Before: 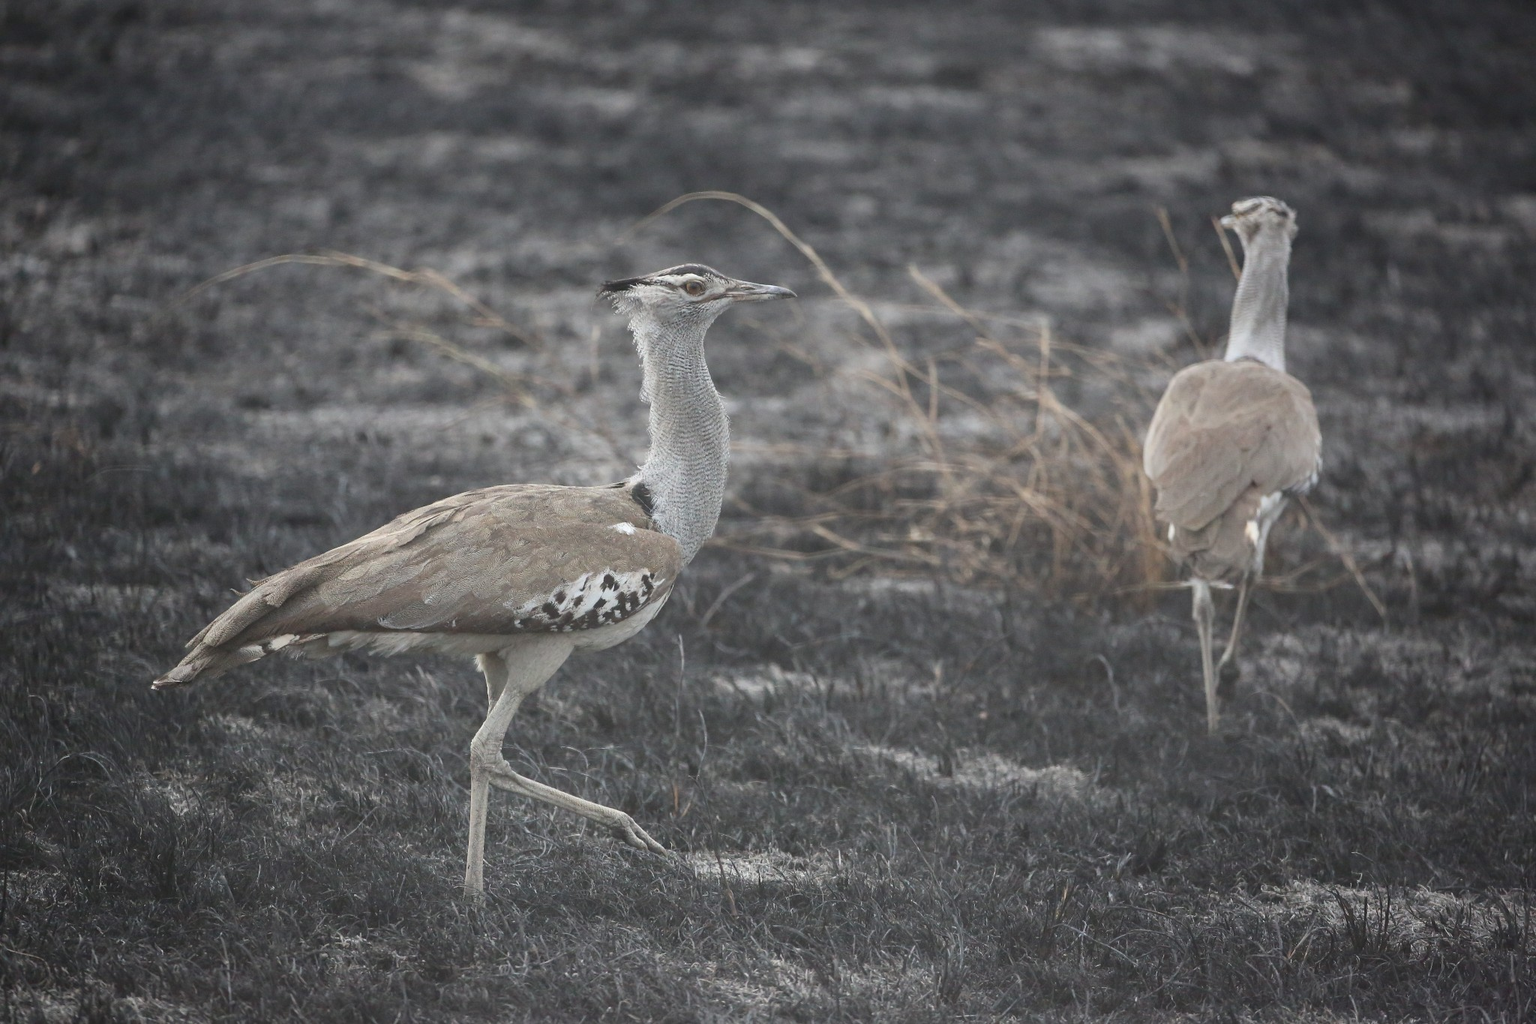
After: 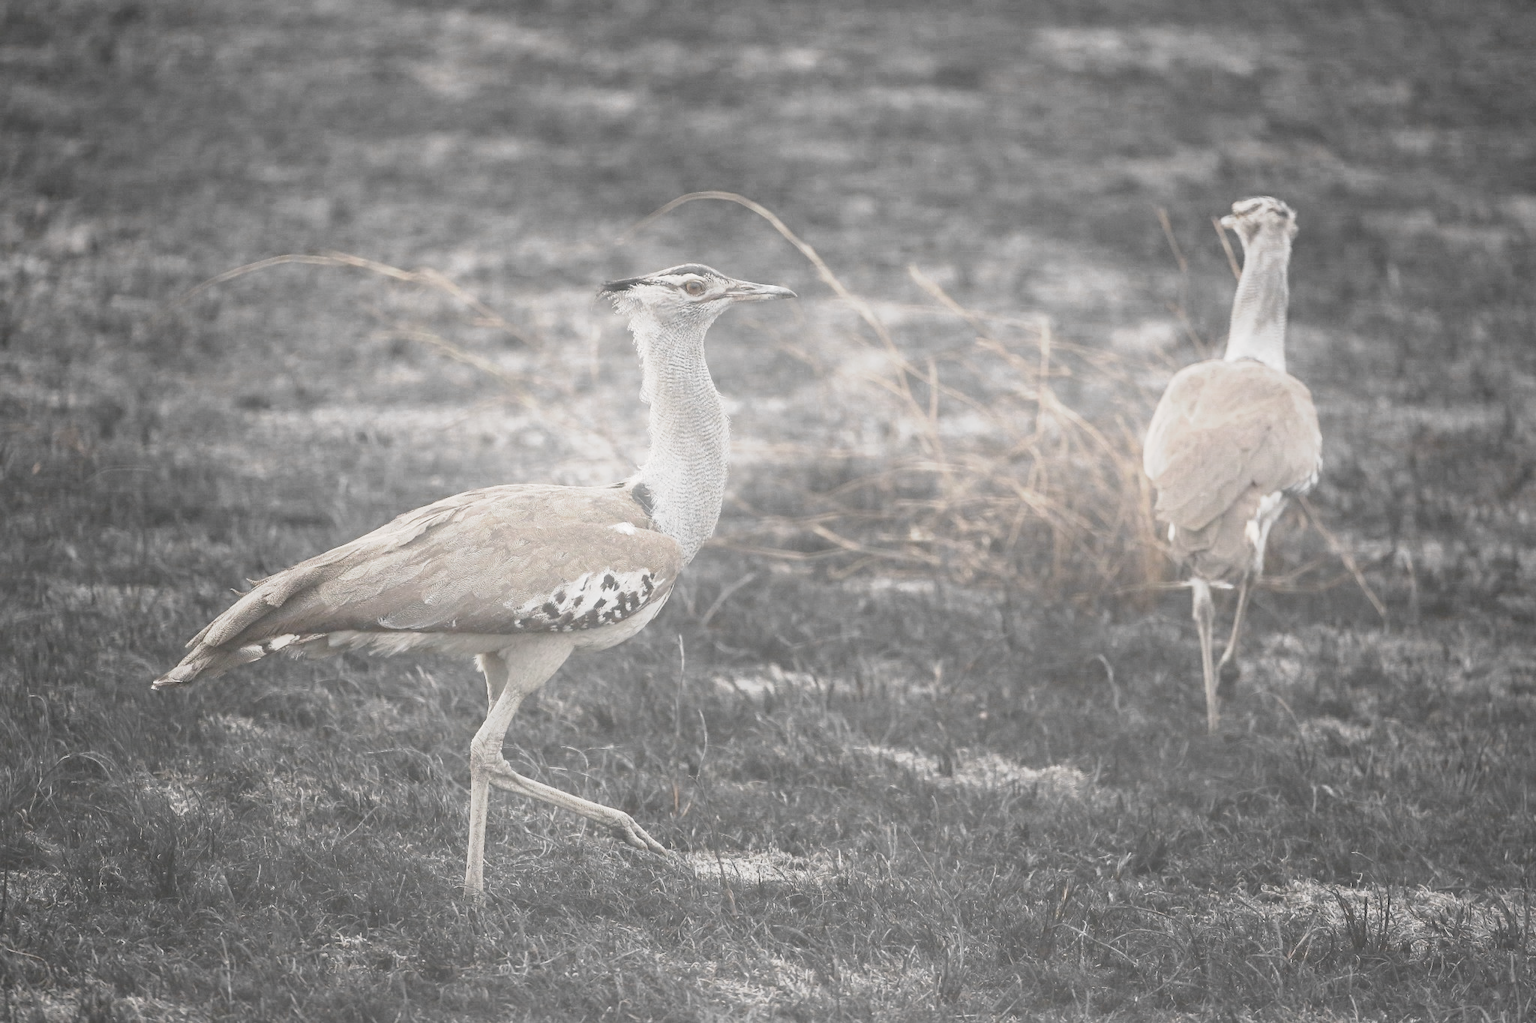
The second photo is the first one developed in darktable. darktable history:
exposure: exposure 1.157 EV, compensate highlight preservation false
color balance rgb: power › hue 309.53°, highlights gain › chroma 1.68%, highlights gain › hue 56.09°, global offset › luminance 0.466%, perceptual saturation grading › global saturation 20%, perceptual saturation grading › highlights -25.05%, perceptual saturation grading › shadows 49.792%, global vibrance 20%
shadows and highlights: highlights 72.69, soften with gaussian
contrast brightness saturation: contrast -0.287
base curve: curves: ch0 [(0.017, 0) (0.425, 0.441) (0.844, 0.933) (1, 1)], preserve colors none
color zones: curves: ch0 [(0, 0.613) (0.01, 0.613) (0.245, 0.448) (0.498, 0.529) (0.642, 0.665) (0.879, 0.777) (0.99, 0.613)]; ch1 [(0, 0.035) (0.121, 0.189) (0.259, 0.197) (0.415, 0.061) (0.589, 0.022) (0.732, 0.022) (0.857, 0.026) (0.991, 0.053)]
